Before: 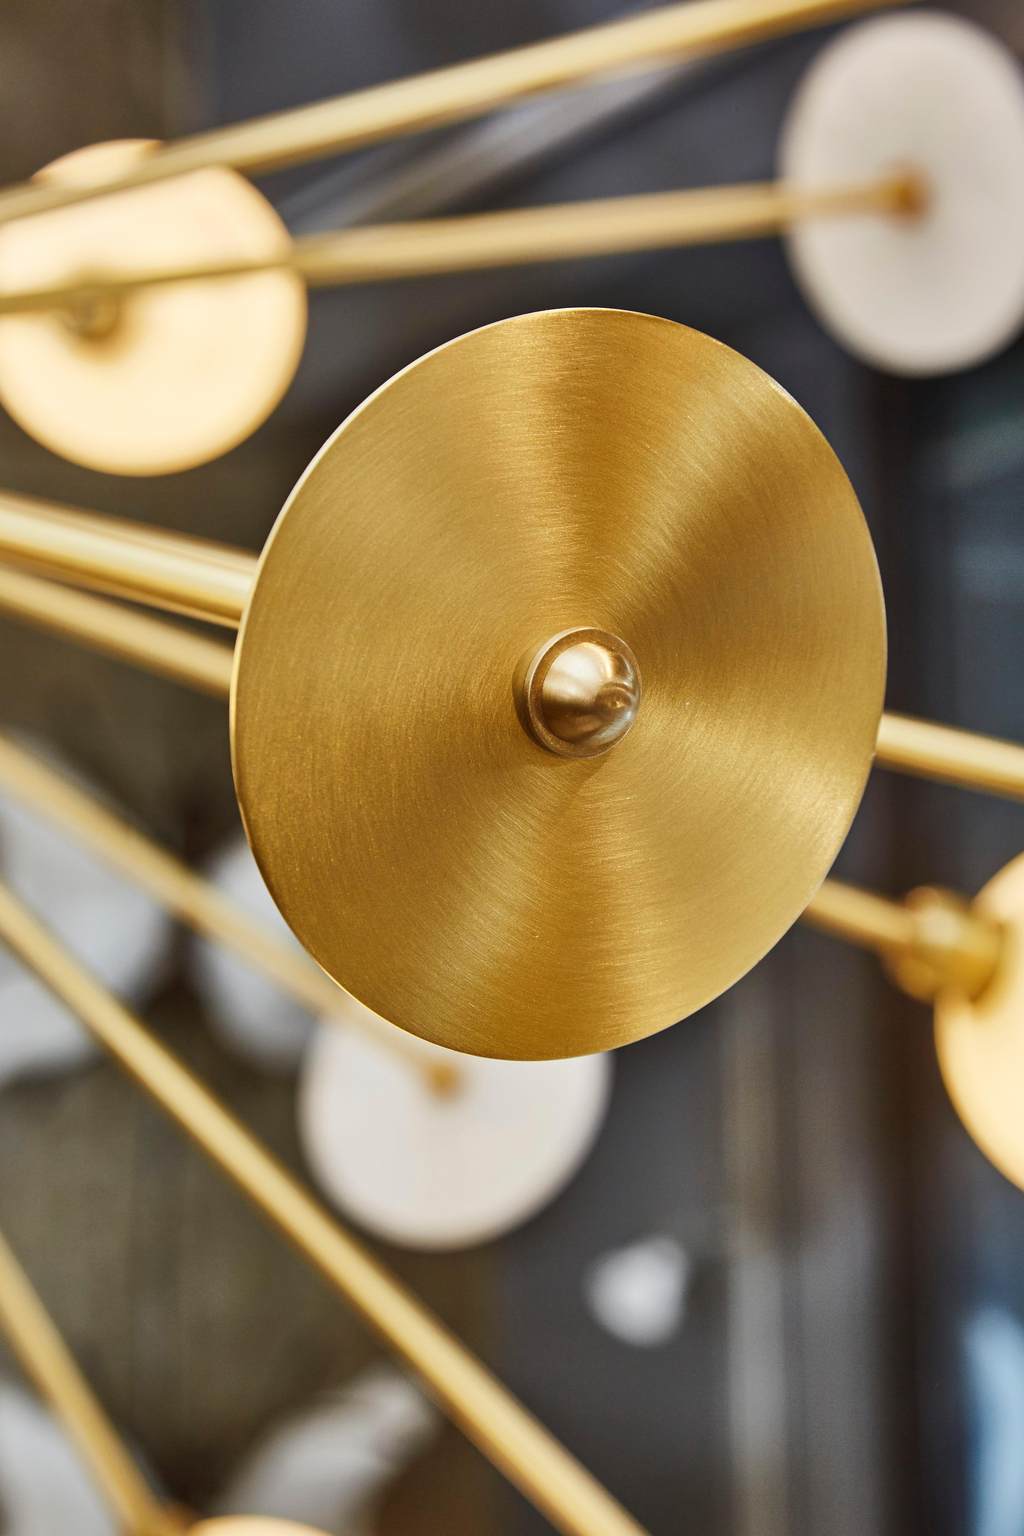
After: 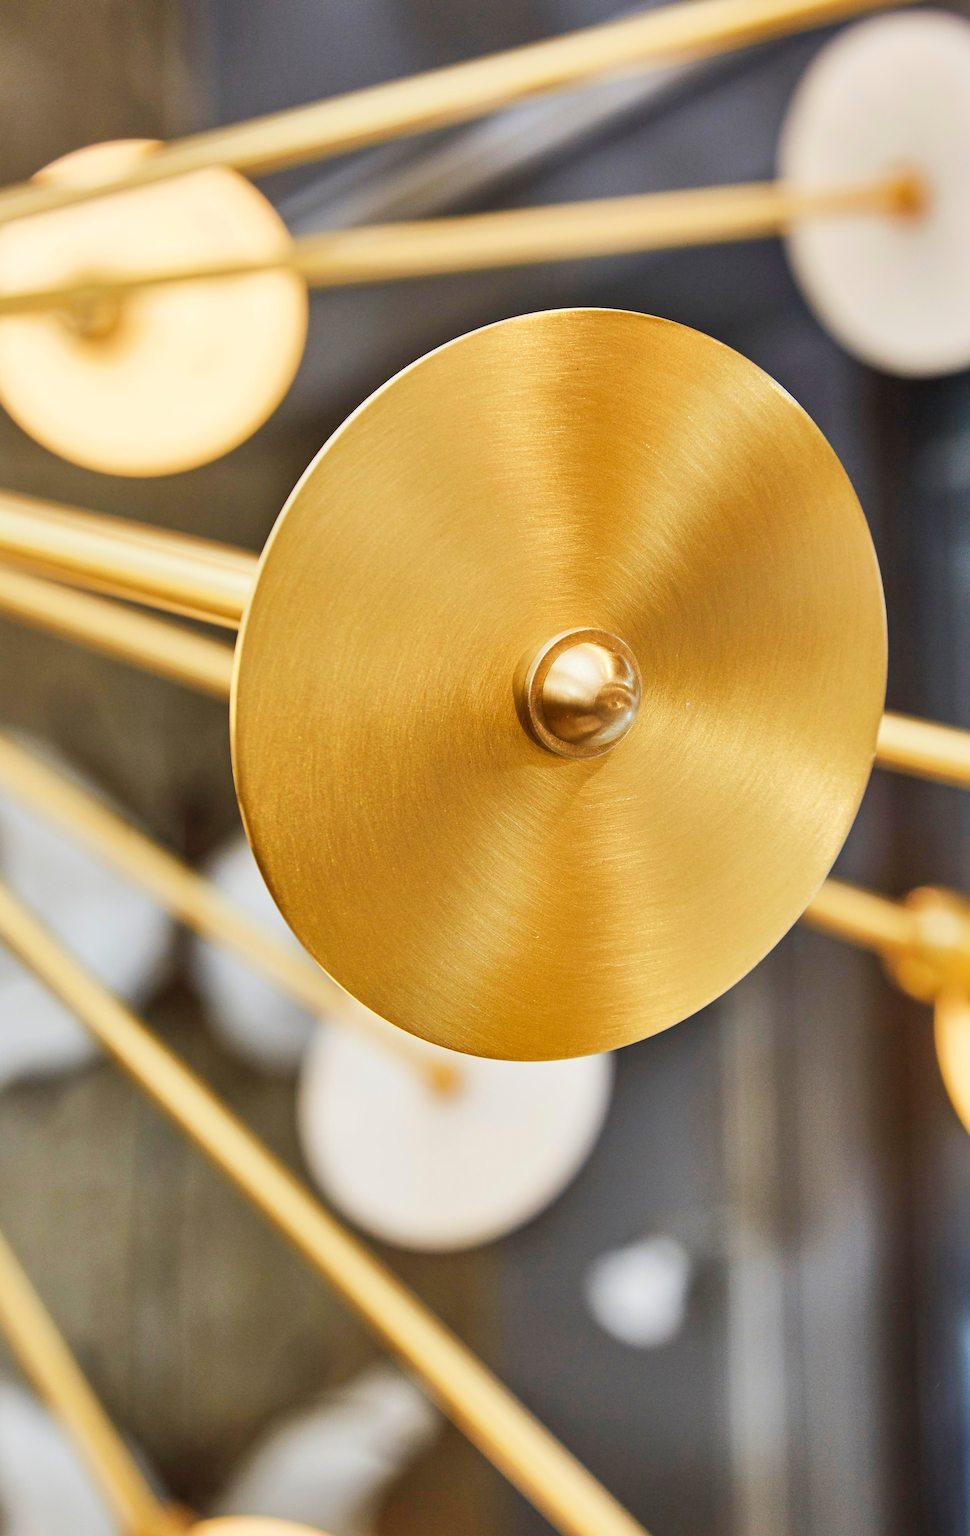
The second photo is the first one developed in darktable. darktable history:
crop and rotate: left 0%, right 5.164%
tone curve: curves: ch0 [(0, 0) (0.003, 0.004) (0.011, 0.015) (0.025, 0.033) (0.044, 0.059) (0.069, 0.092) (0.1, 0.132) (0.136, 0.18) (0.177, 0.235) (0.224, 0.297) (0.277, 0.366) (0.335, 0.44) (0.399, 0.52) (0.468, 0.594) (0.543, 0.661) (0.623, 0.727) (0.709, 0.79) (0.801, 0.86) (0.898, 0.928) (1, 1)], color space Lab, linked channels, preserve colors none
